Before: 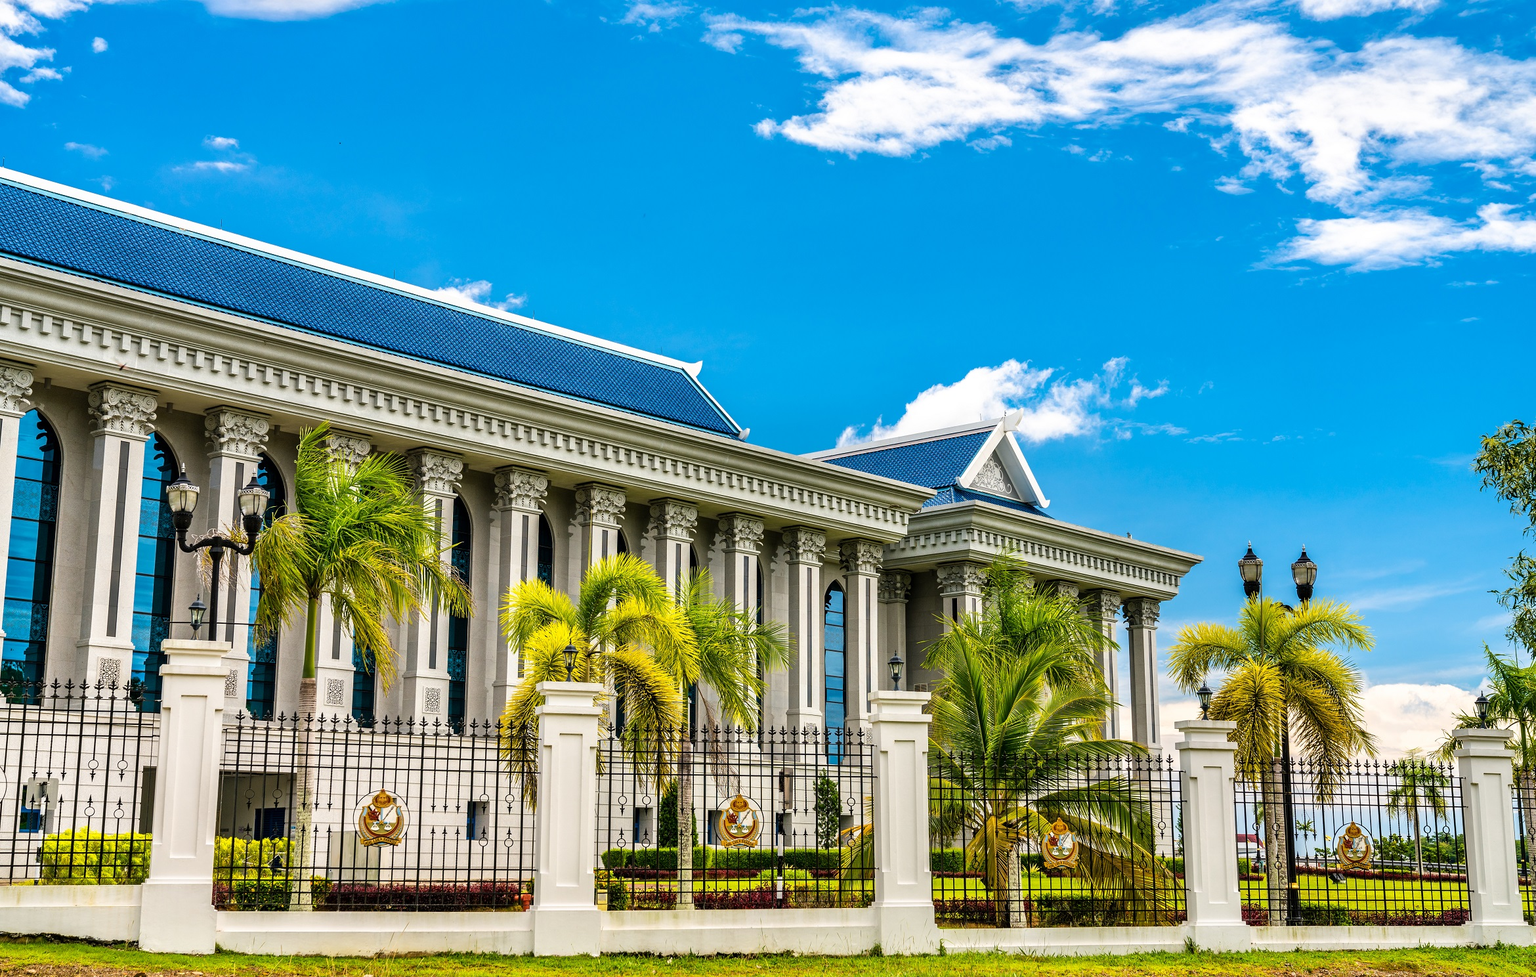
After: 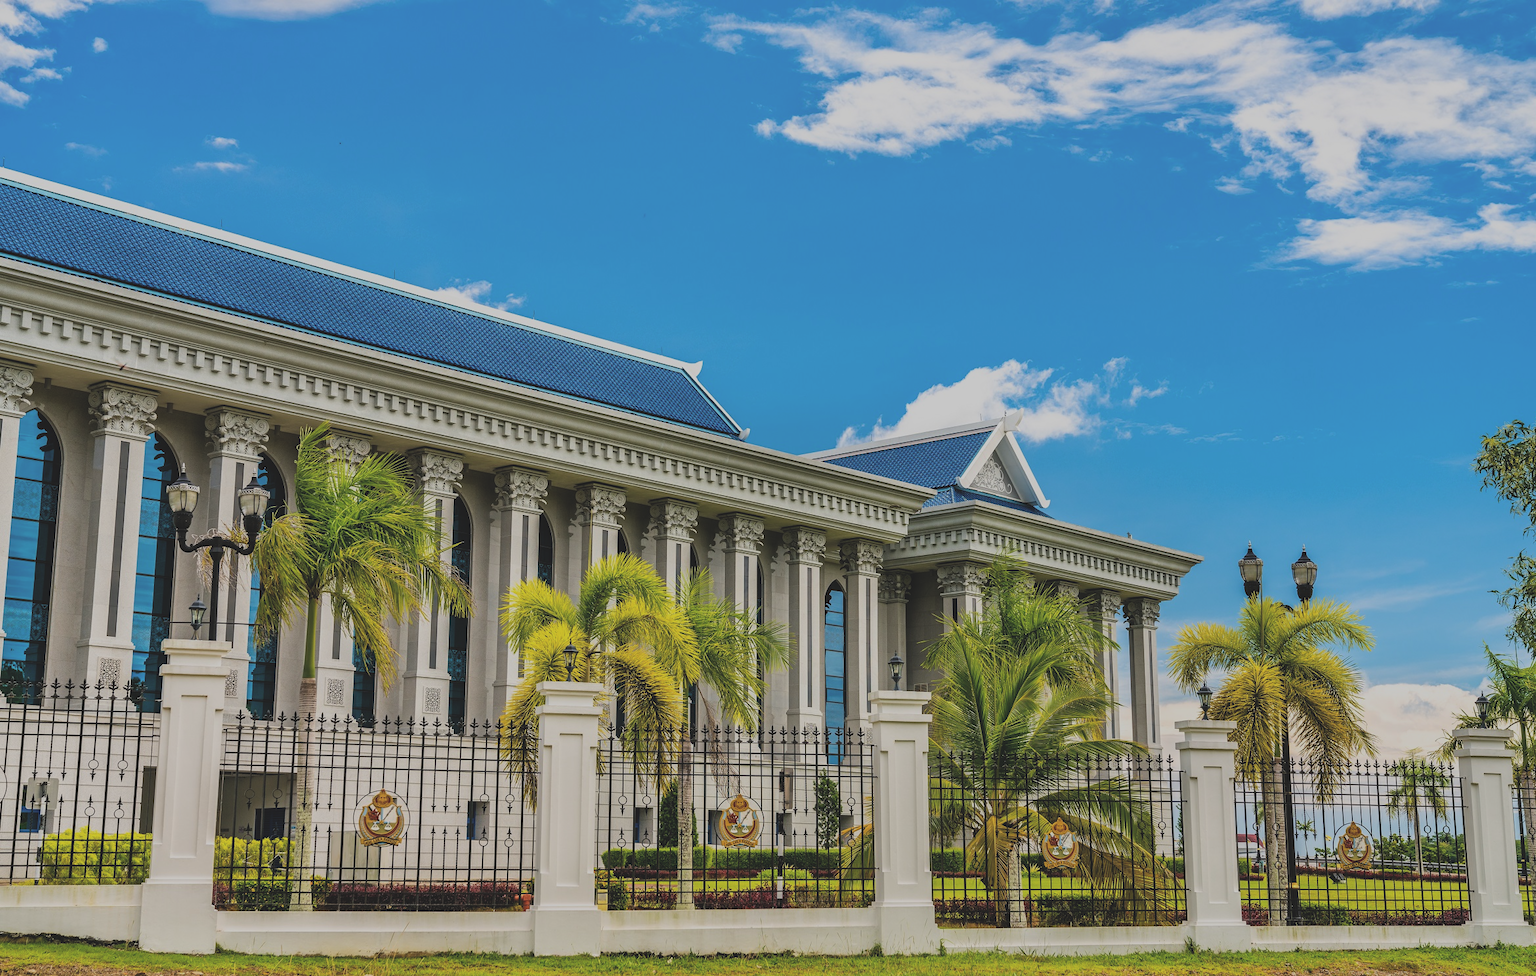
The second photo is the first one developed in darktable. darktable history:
contrast brightness saturation: brightness 0.13
exposure: black level correction -0.016, exposure -1.018 EV, compensate highlight preservation false
